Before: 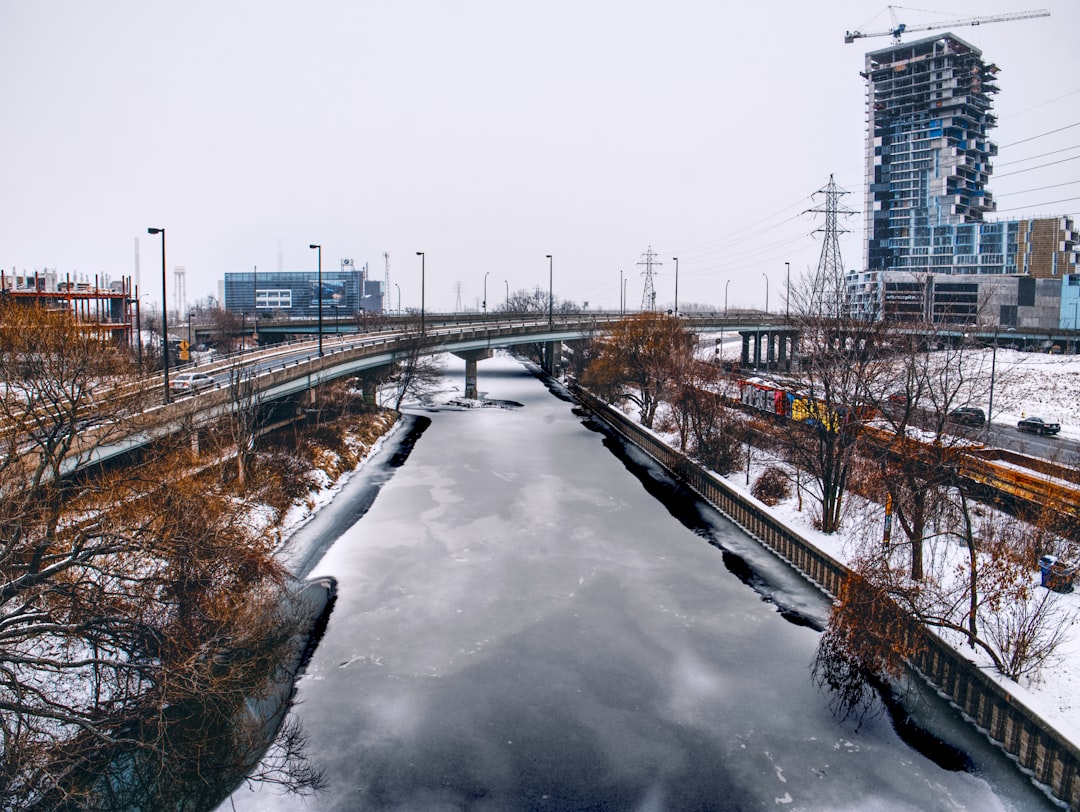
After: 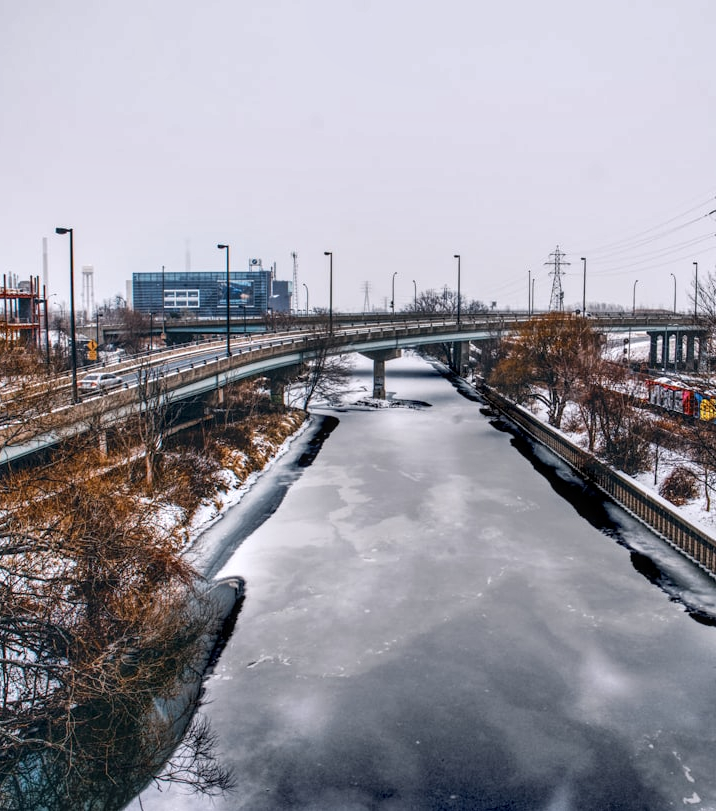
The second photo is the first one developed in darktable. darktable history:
crop and rotate: left 8.529%, right 25.116%
shadows and highlights: soften with gaussian
local contrast: on, module defaults
